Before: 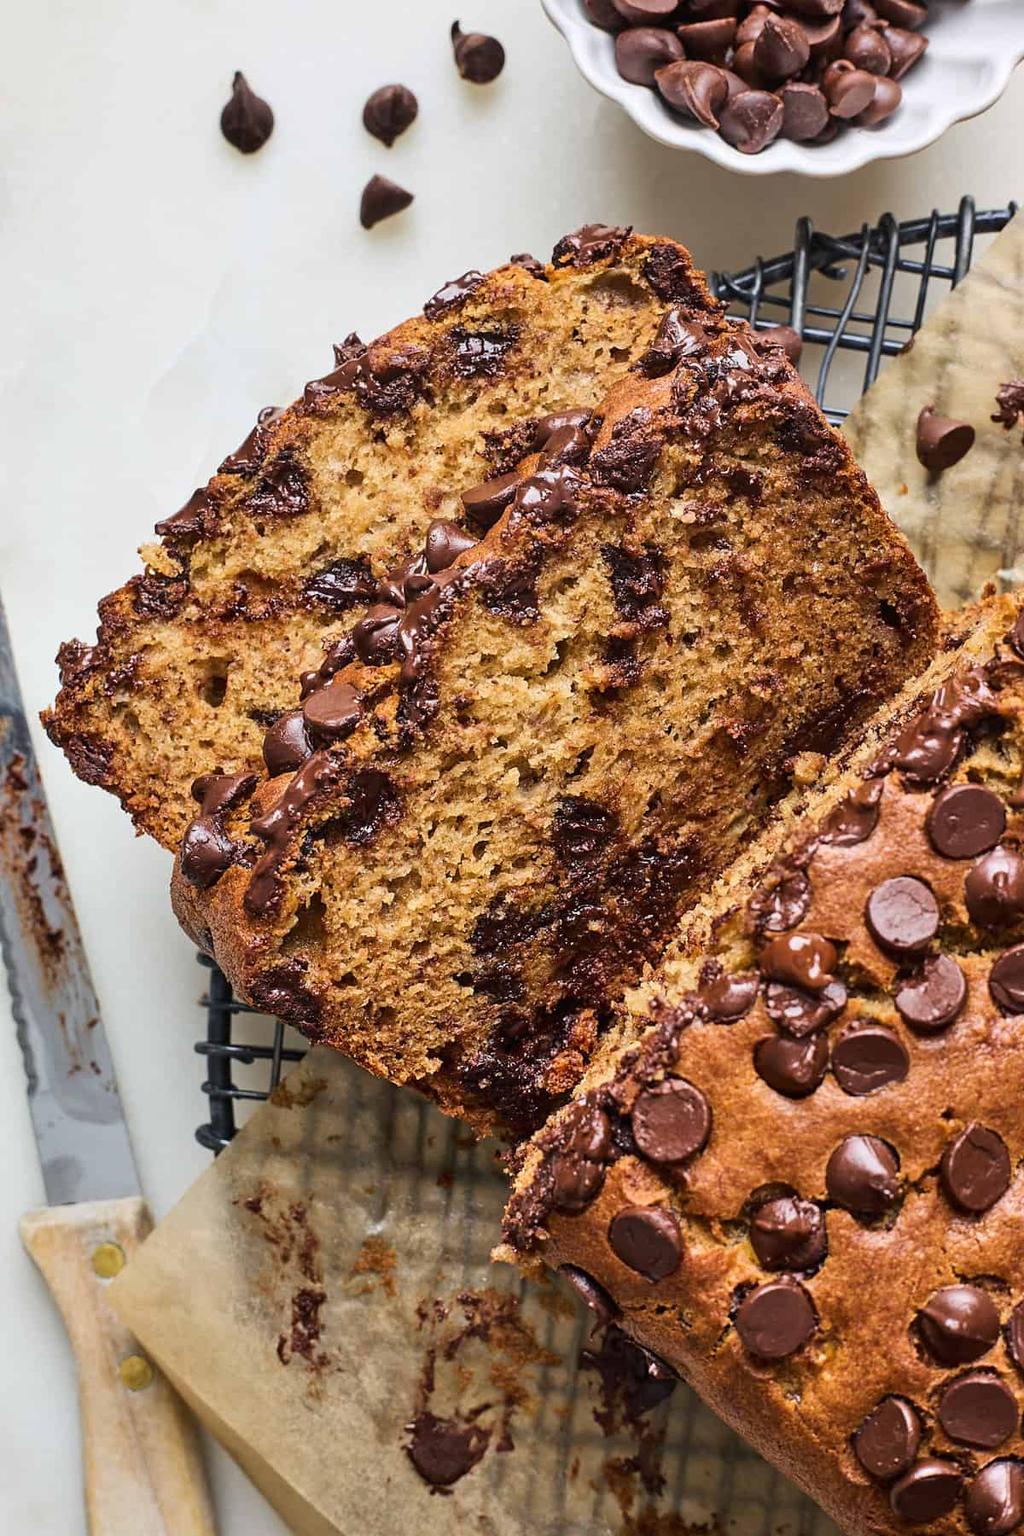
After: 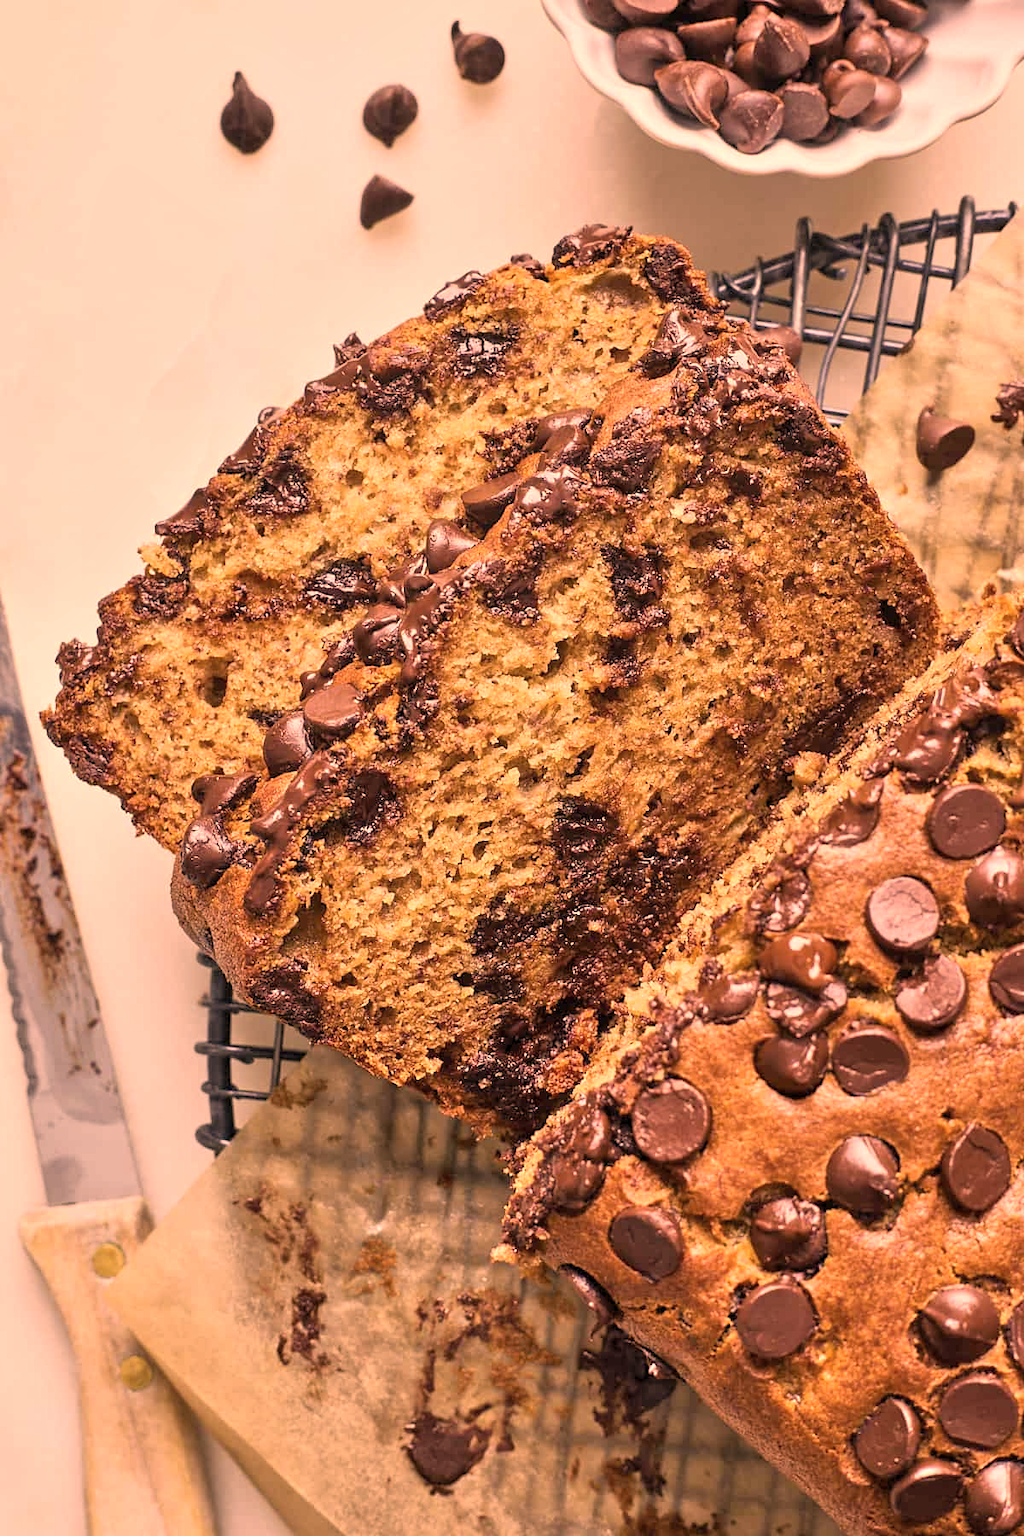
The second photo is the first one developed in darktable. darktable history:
tone equalizer: -8 EV 1.03 EV, -7 EV 1 EV, -6 EV 0.978 EV, -5 EV 0.994 EV, -4 EV 1.03 EV, -3 EV 0.737 EV, -2 EV 0.518 EV, -1 EV 0.233 EV, mask exposure compensation -0.512 EV
color correction: highlights a* 39.67, highlights b* 39.74, saturation 0.692
levels: levels [0.018, 0.493, 1]
